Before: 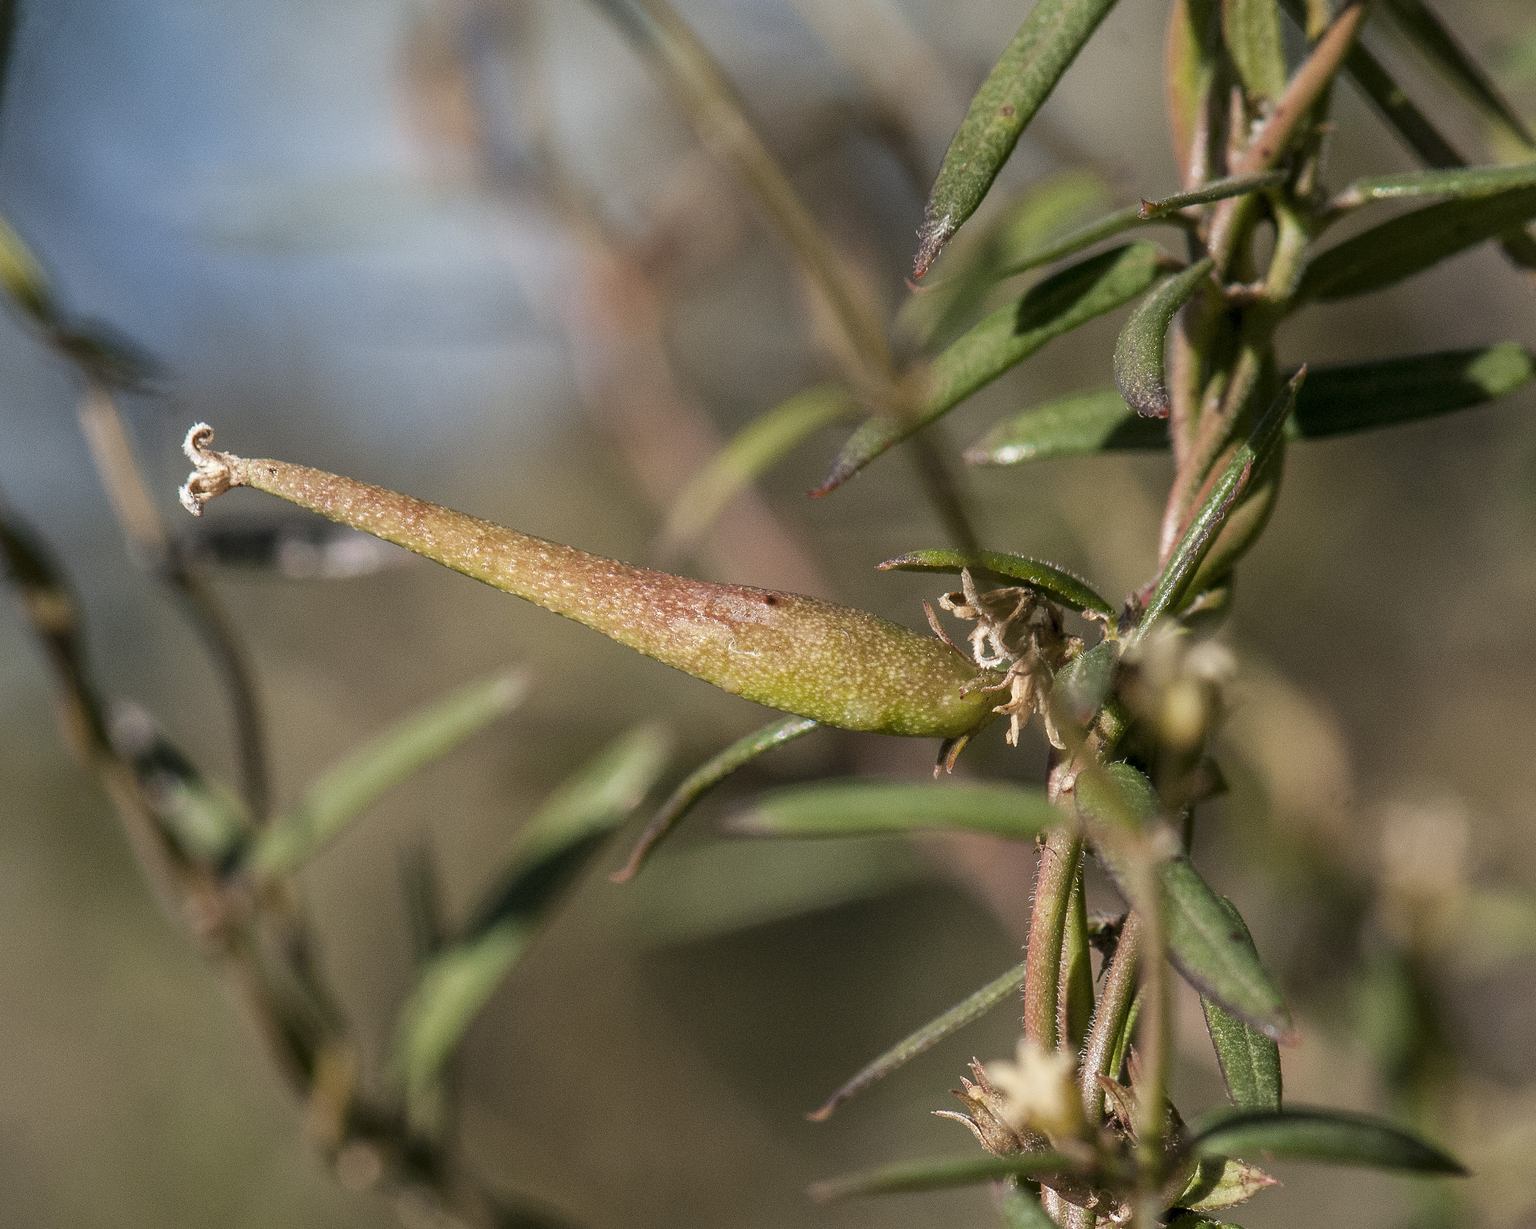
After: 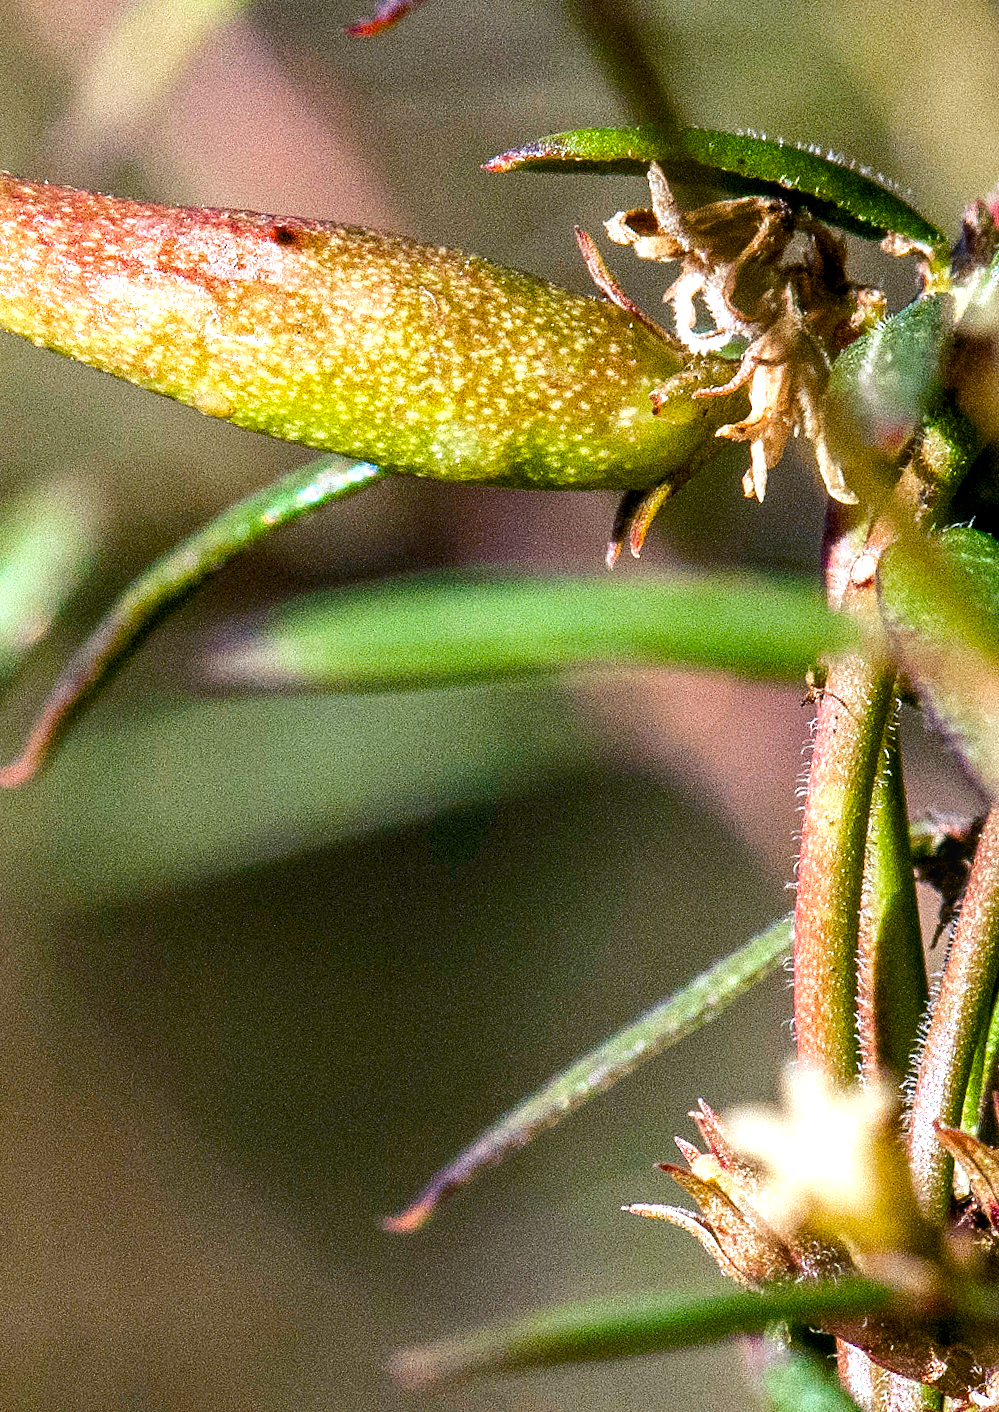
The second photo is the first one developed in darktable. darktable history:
color balance rgb: shadows lift › luminance -21.66%, shadows lift › chroma 6.57%, shadows lift › hue 270°, power › chroma 0.68%, power › hue 60°, highlights gain › luminance 6.08%, highlights gain › chroma 1.33%, highlights gain › hue 90°, global offset › luminance -0.87%, perceptual saturation grading › global saturation 26.86%, perceptual saturation grading › highlights -28.39%, perceptual saturation grading › mid-tones 15.22%, perceptual saturation grading › shadows 33.98%, perceptual brilliance grading › highlights 10%, perceptual brilliance grading › mid-tones 5%
white balance: red 0.948, green 1.02, blue 1.176
rotate and perspective: rotation -1.77°, lens shift (horizontal) 0.004, automatic cropping off
crop: left 40.878%, top 39.176%, right 25.993%, bottom 3.081%
exposure: black level correction 0, exposure 0.5 EV, compensate exposure bias true, compensate highlight preservation false
contrast brightness saturation: contrast 0.09, saturation 0.28
local contrast: on, module defaults
